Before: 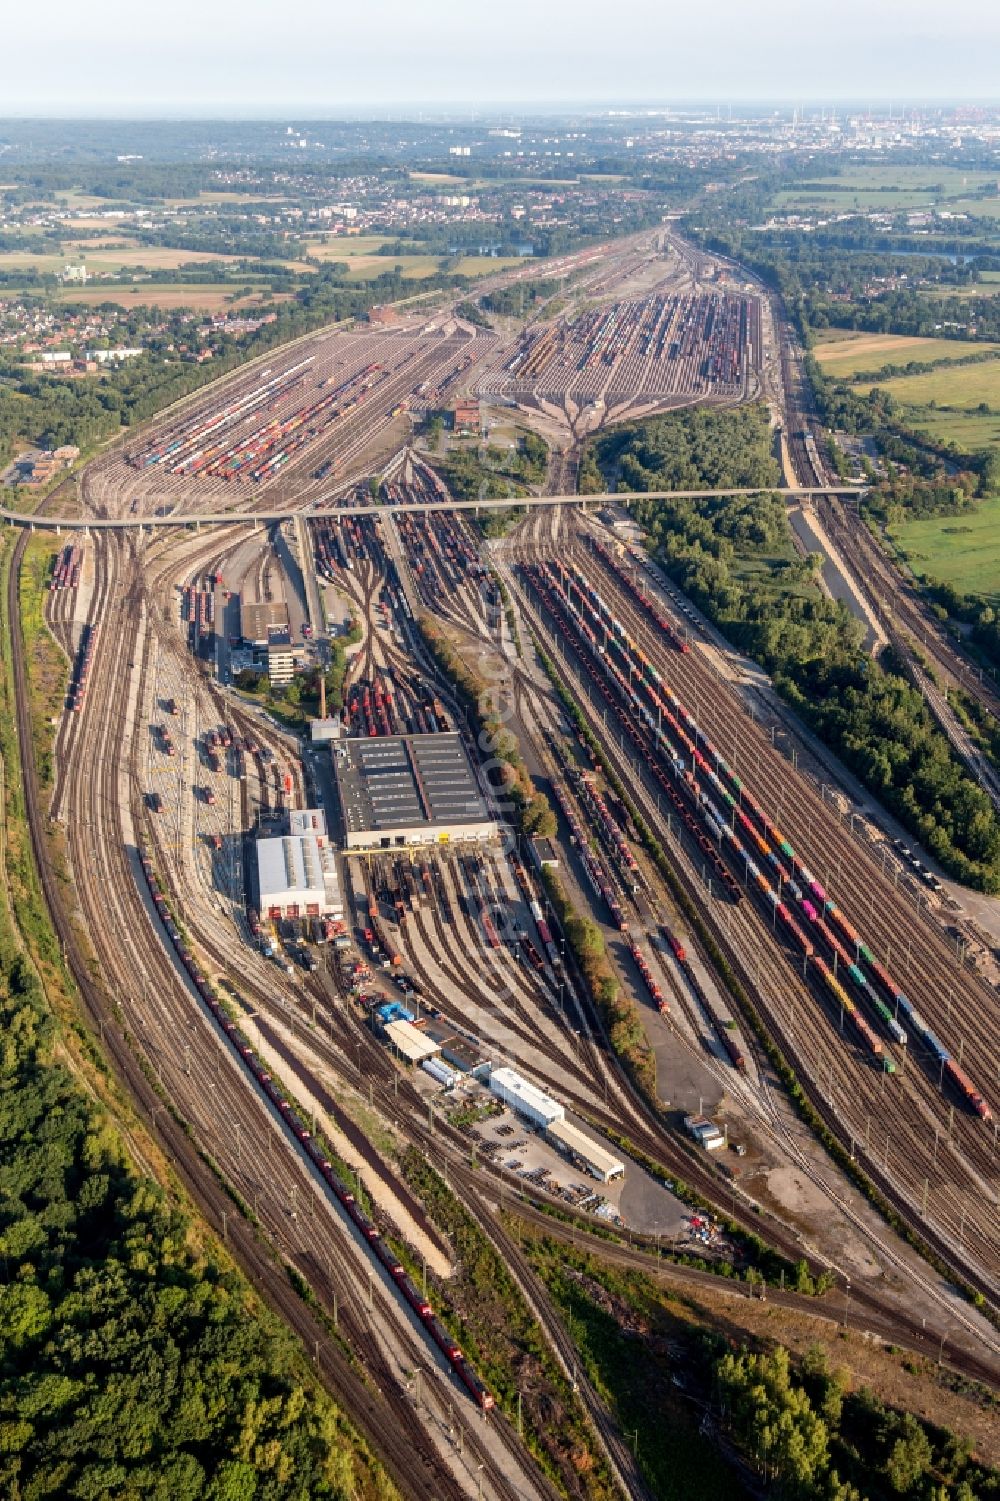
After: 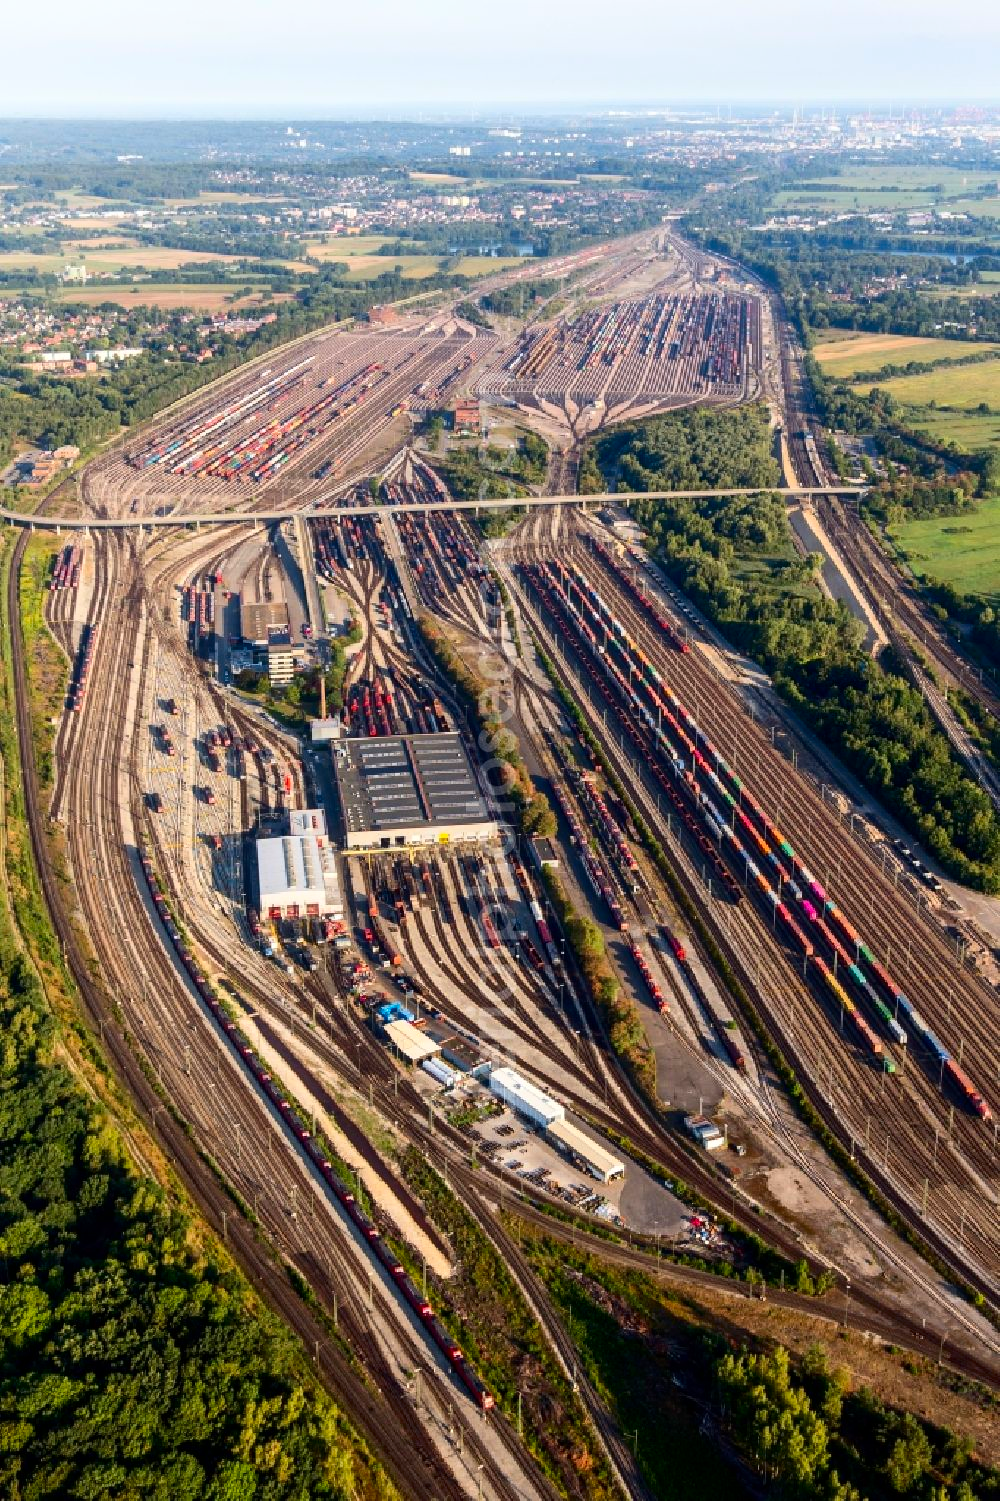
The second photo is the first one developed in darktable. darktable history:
contrast brightness saturation: contrast 0.18, saturation 0.3
